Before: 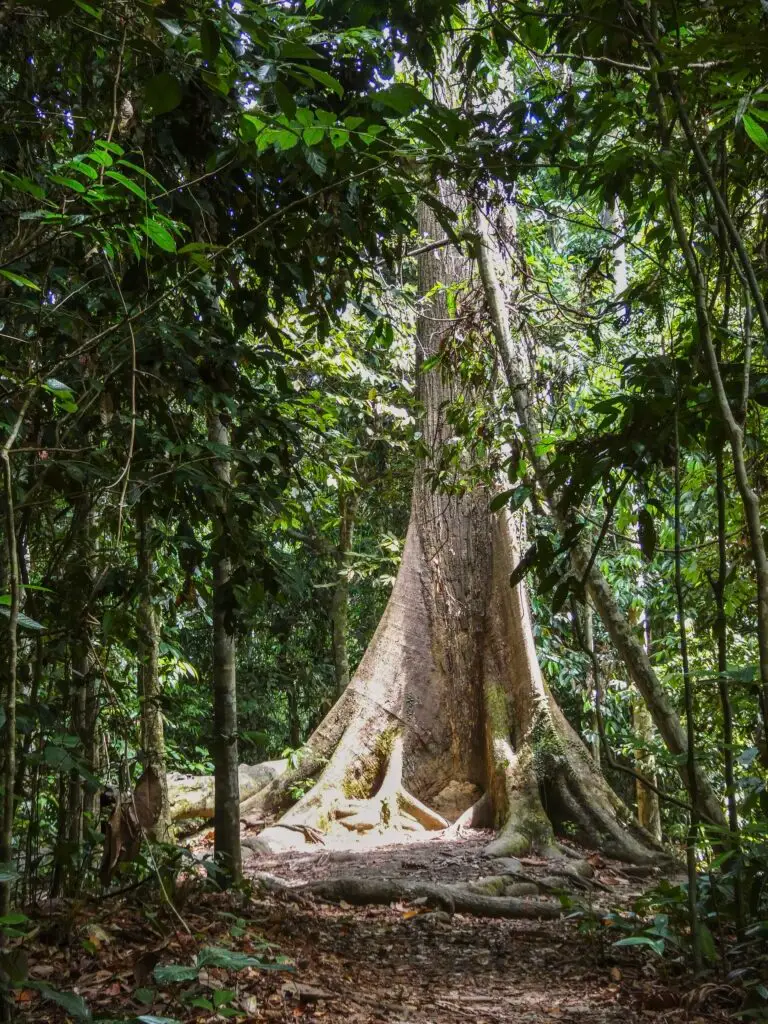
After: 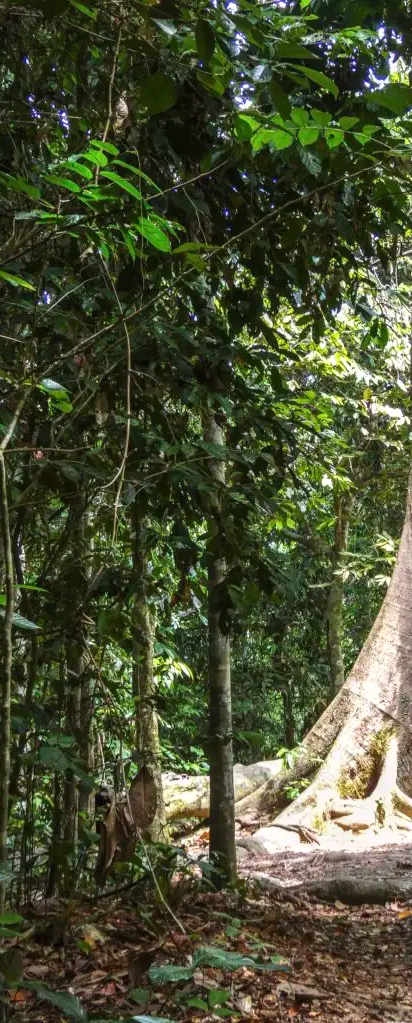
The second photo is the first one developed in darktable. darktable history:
exposure: black level correction 0, exposure 0.498 EV, compensate highlight preservation false
crop: left 0.77%, right 45.494%, bottom 0.086%
